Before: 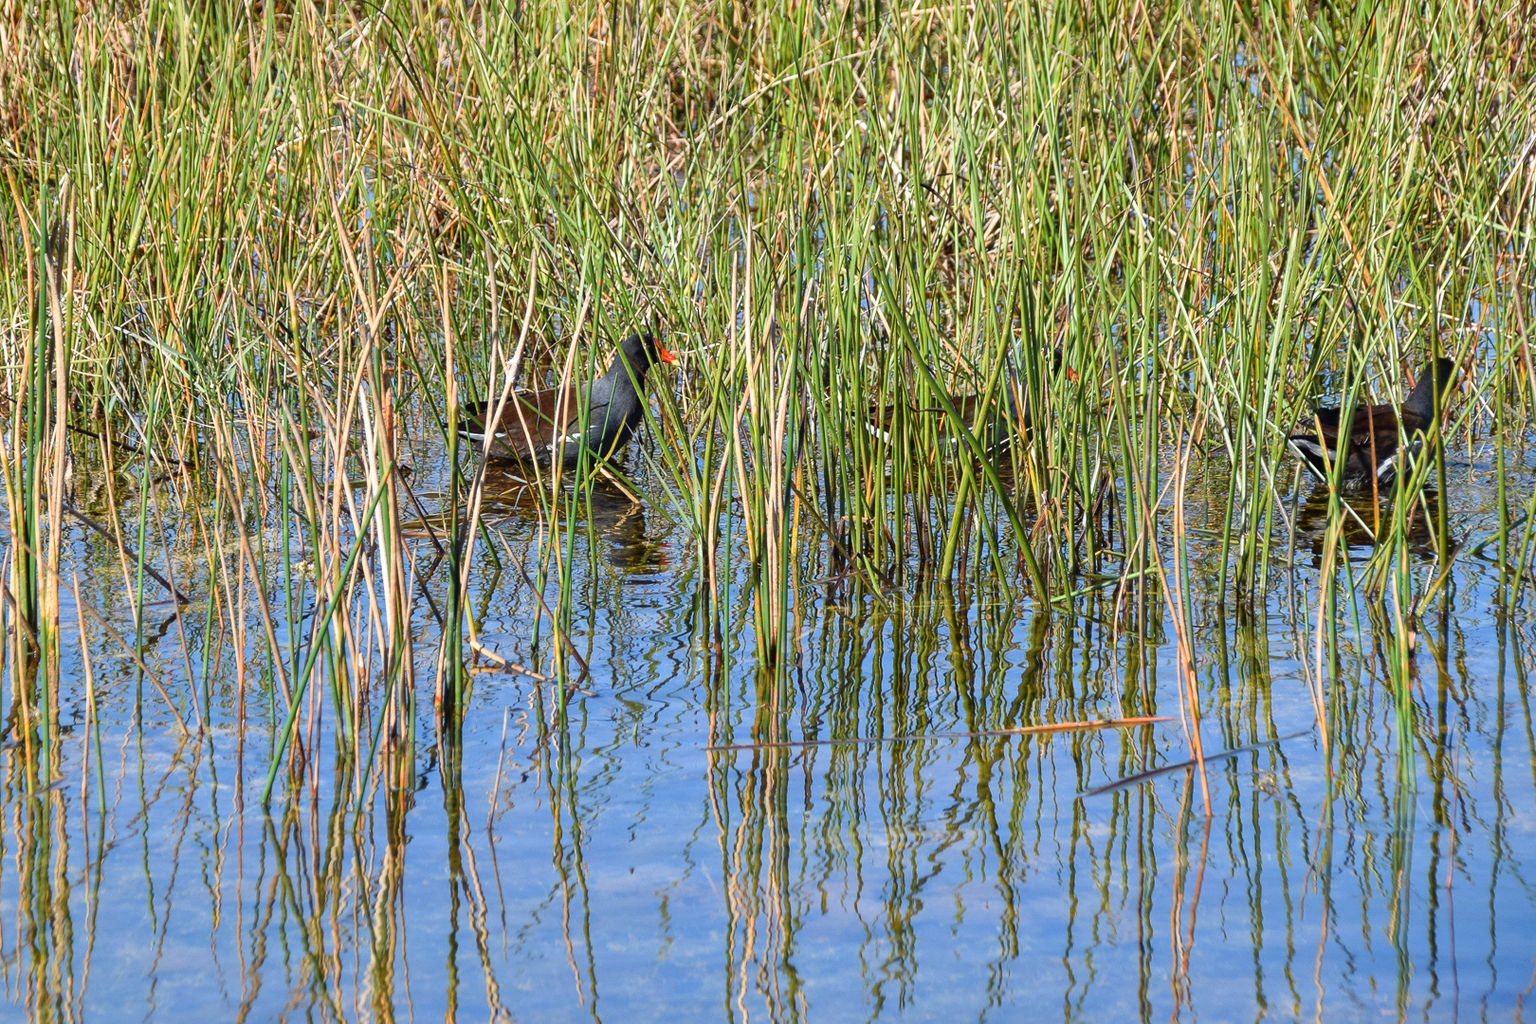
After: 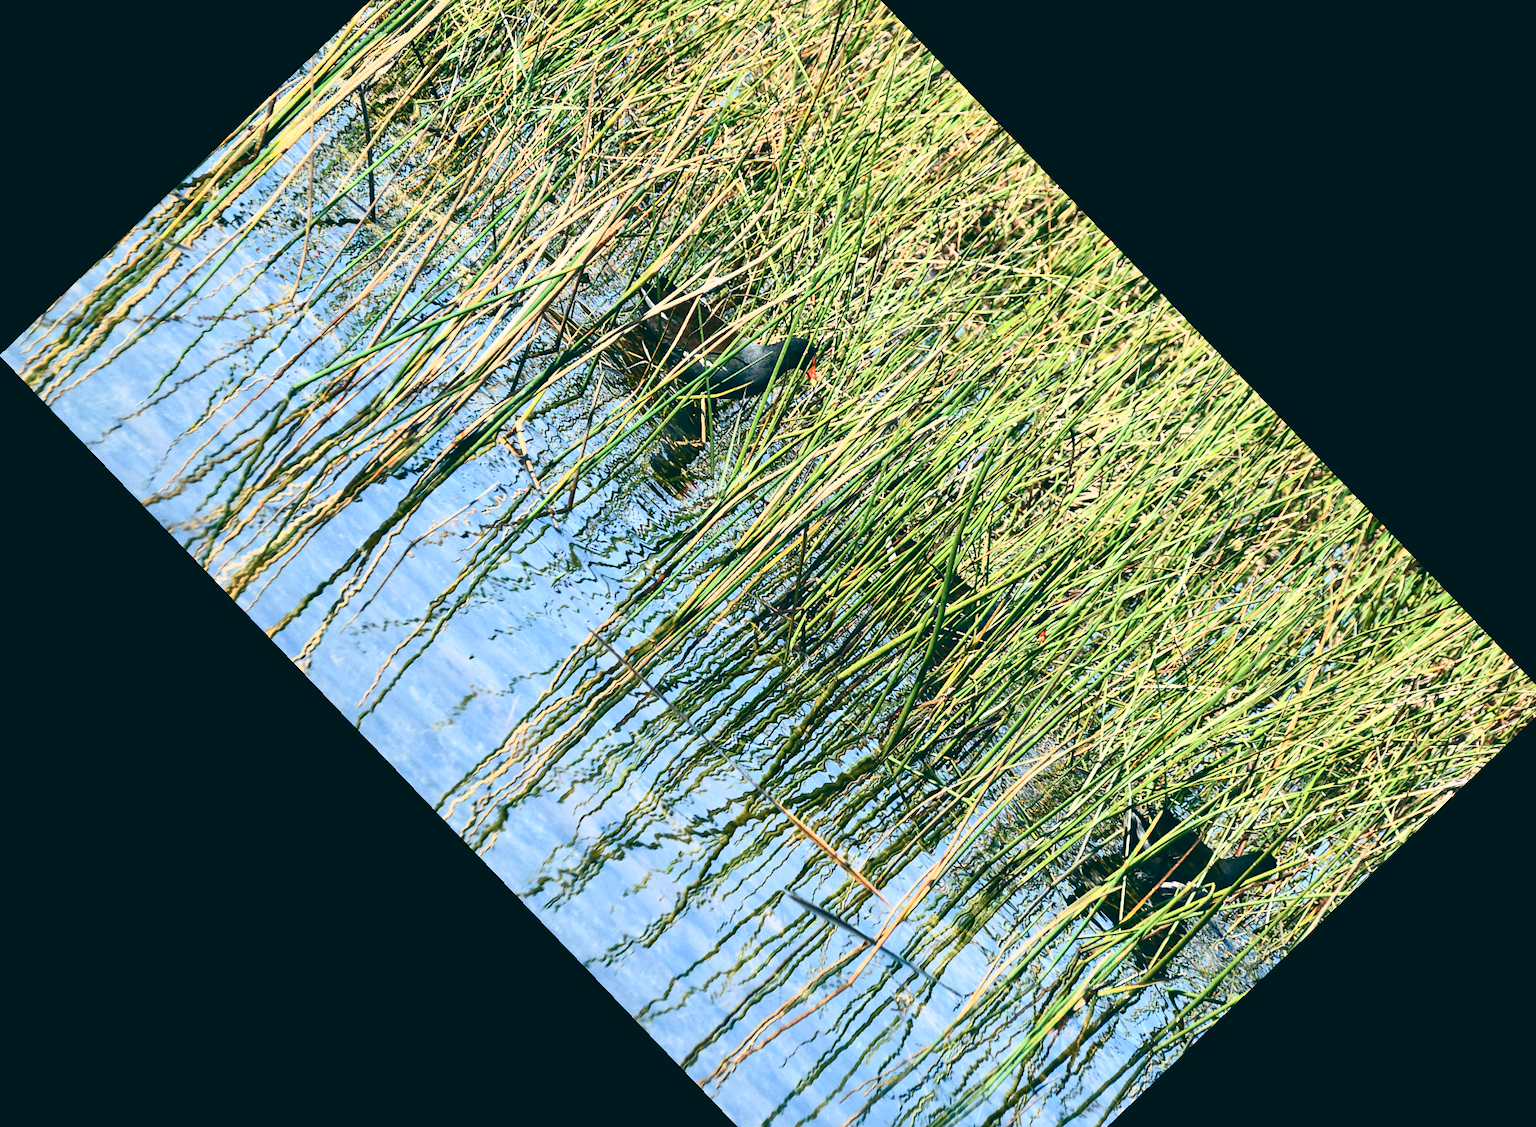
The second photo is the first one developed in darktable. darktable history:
crop and rotate: angle -46.26°, top 16.234%, right 0.912%, bottom 11.704%
exposure: exposure -0.293 EV, compensate highlight preservation false
contrast brightness saturation: contrast 0.62, brightness 0.34, saturation 0.14
color balance: lift [1.005, 0.99, 1.007, 1.01], gamma [1, 0.979, 1.011, 1.021], gain [0.923, 1.098, 1.025, 0.902], input saturation 90.45%, contrast 7.73%, output saturation 105.91%
